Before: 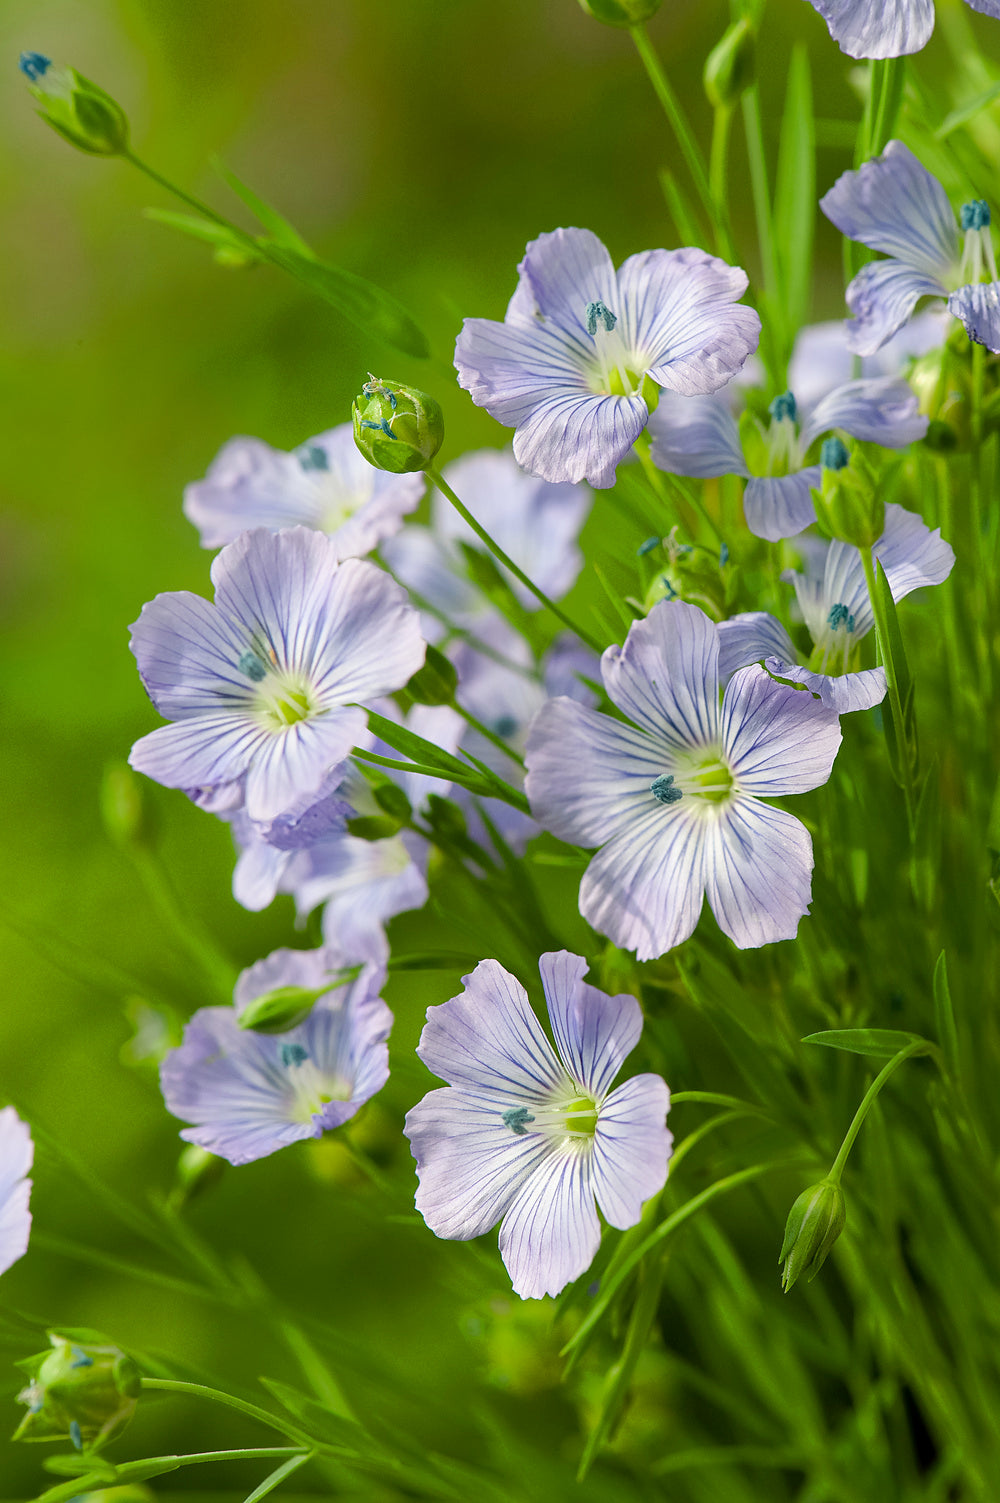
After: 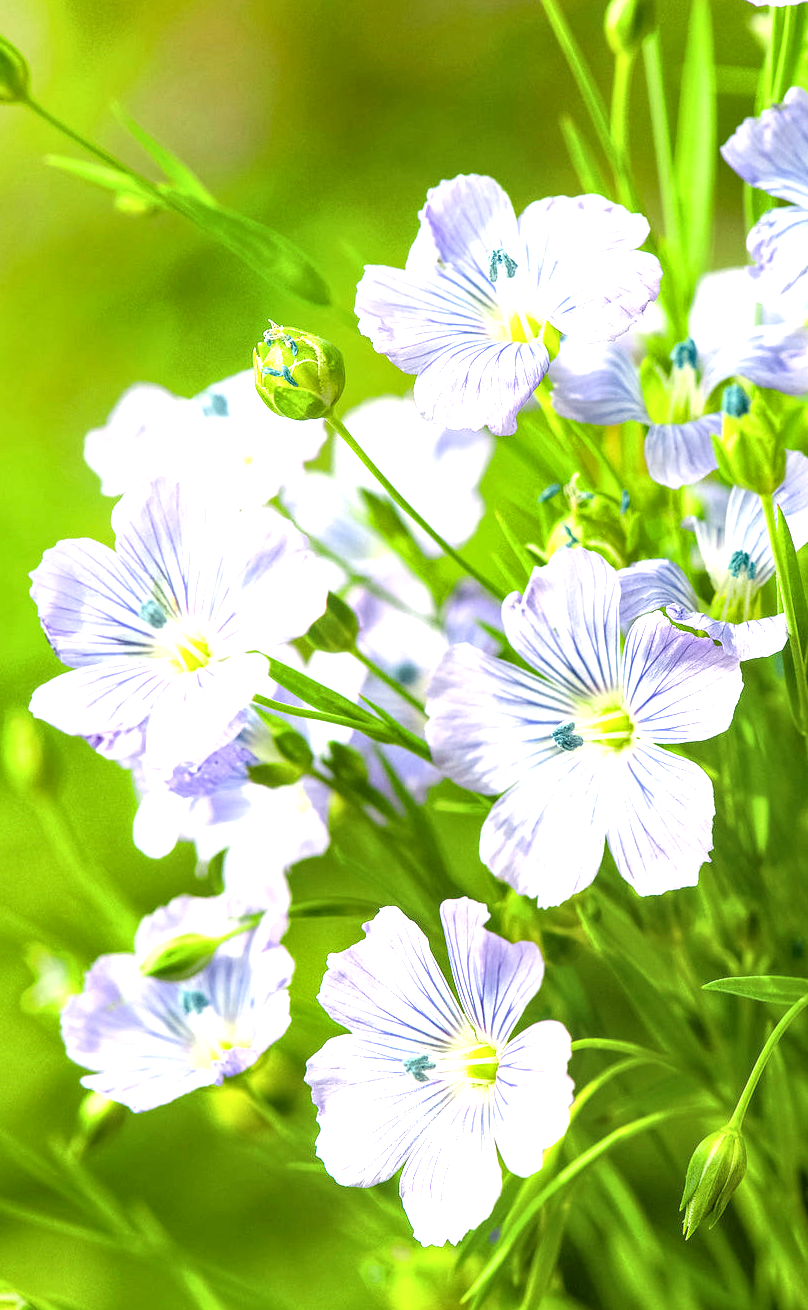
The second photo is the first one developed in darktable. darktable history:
local contrast: on, module defaults
crop: left 9.969%, top 3.572%, right 9.22%, bottom 9.214%
exposure: black level correction 0, exposure 1.357 EV, compensate exposure bias true, compensate highlight preservation false
